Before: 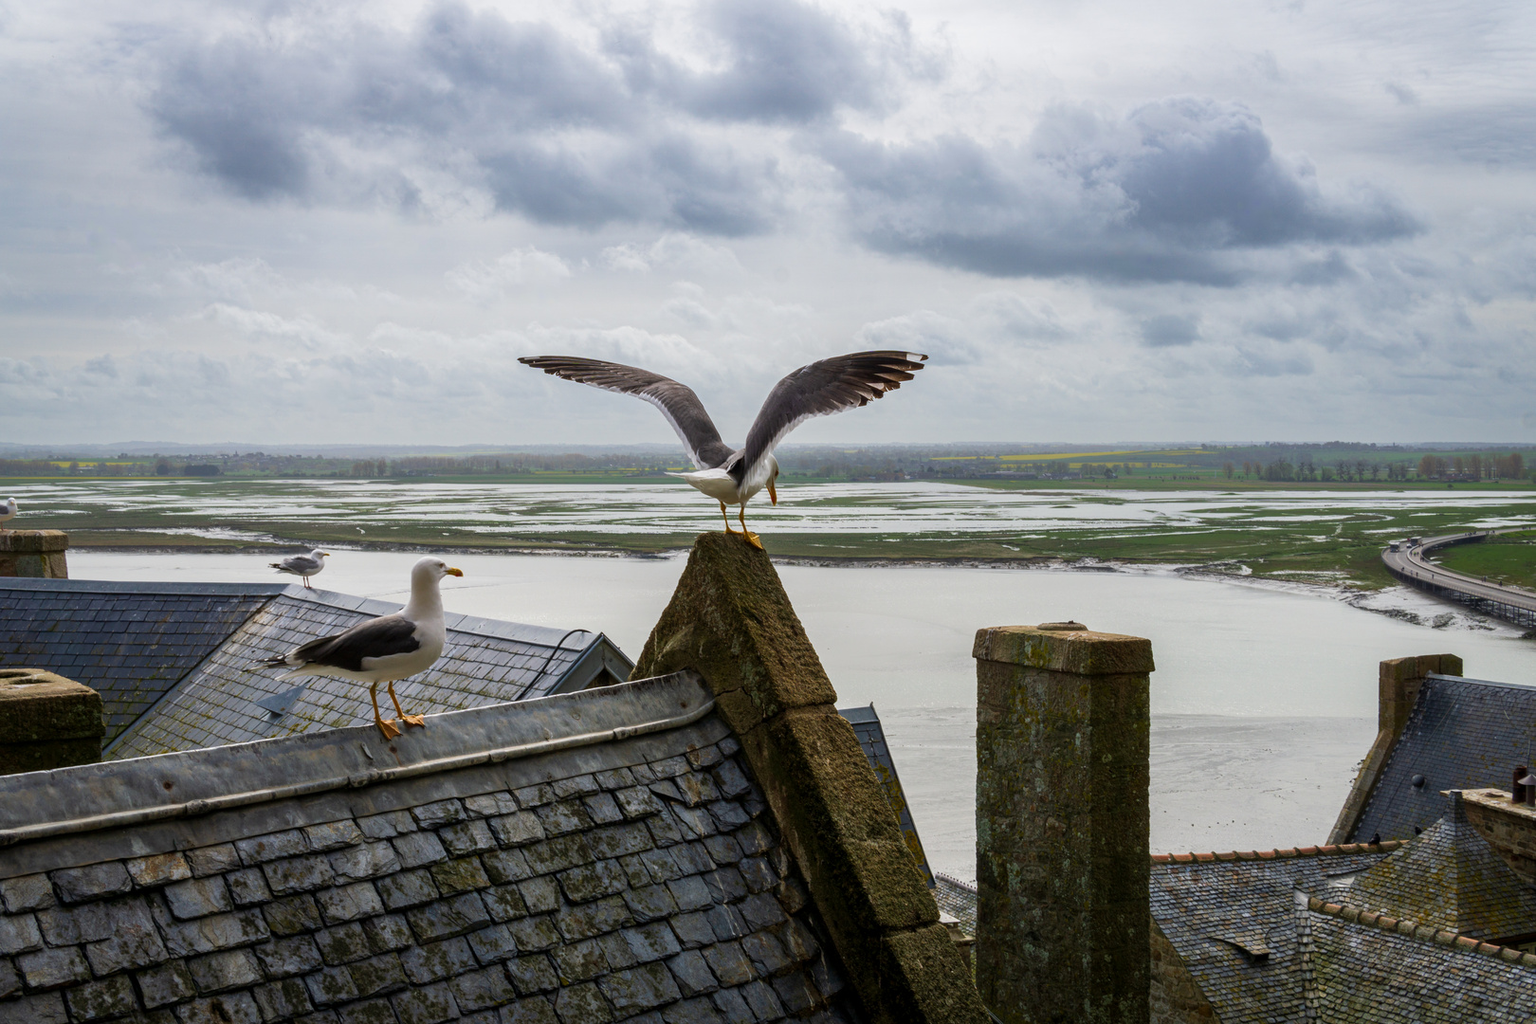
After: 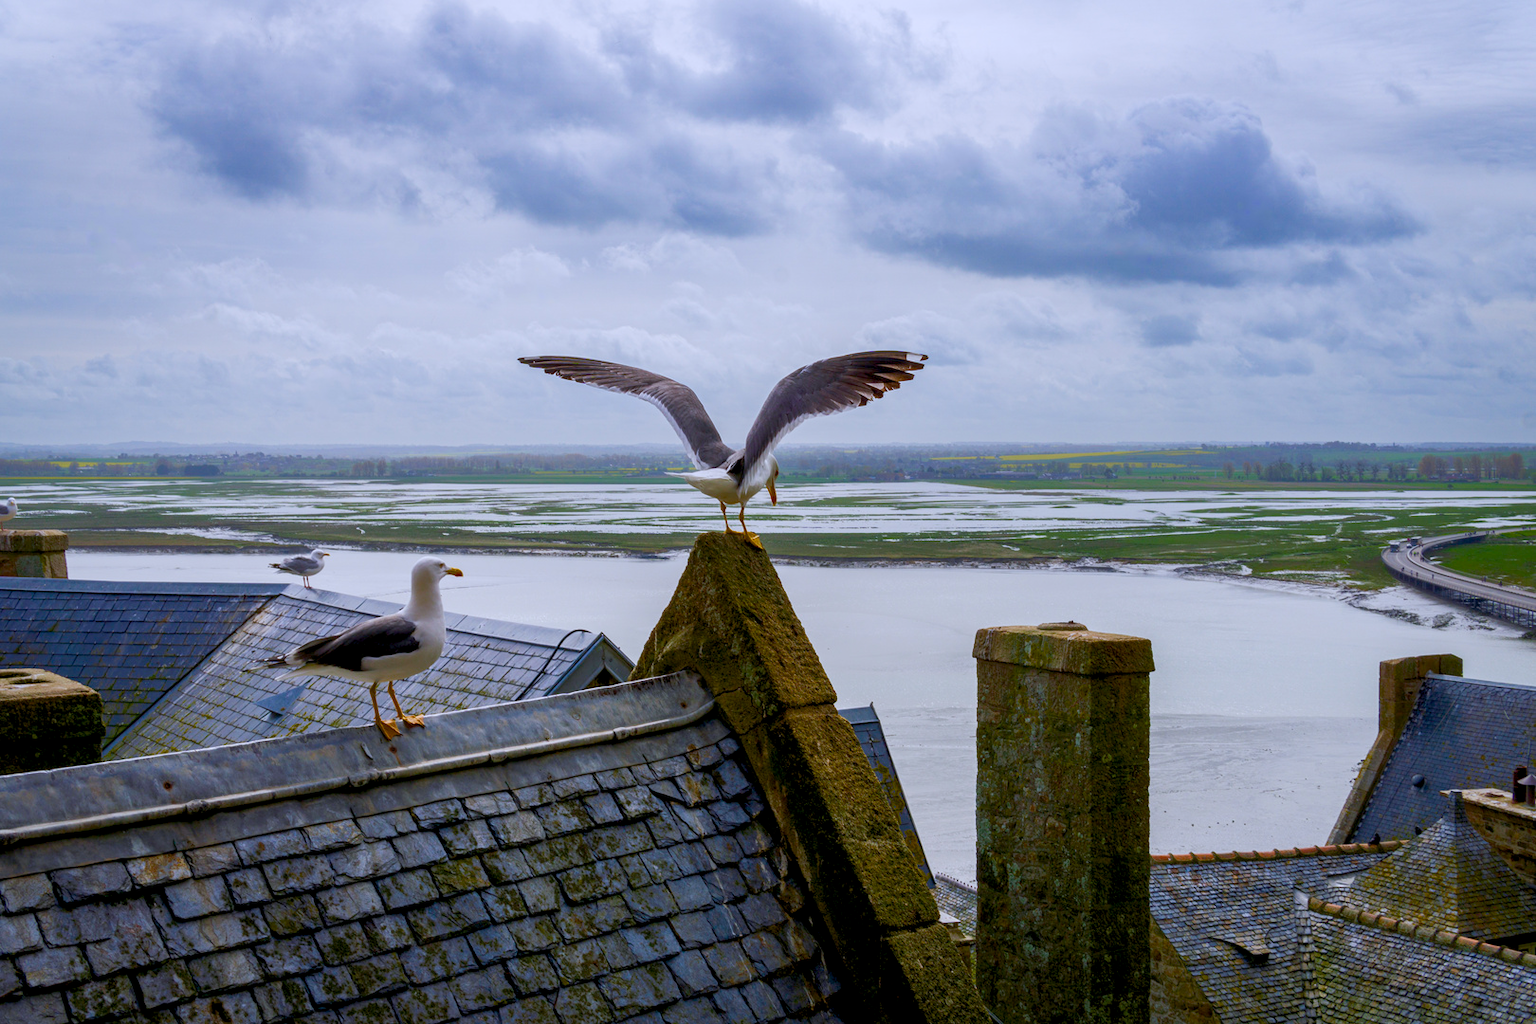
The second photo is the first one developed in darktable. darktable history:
white balance: red 0.967, blue 1.119, emerald 0.756
color balance rgb: global offset › luminance -0.5%, perceptual saturation grading › highlights -17.77%, perceptual saturation grading › mid-tones 33.1%, perceptual saturation grading › shadows 50.52%, perceptual brilliance grading › highlights 10.8%, perceptual brilliance grading › shadows -10.8%, global vibrance 24.22%, contrast -25%
